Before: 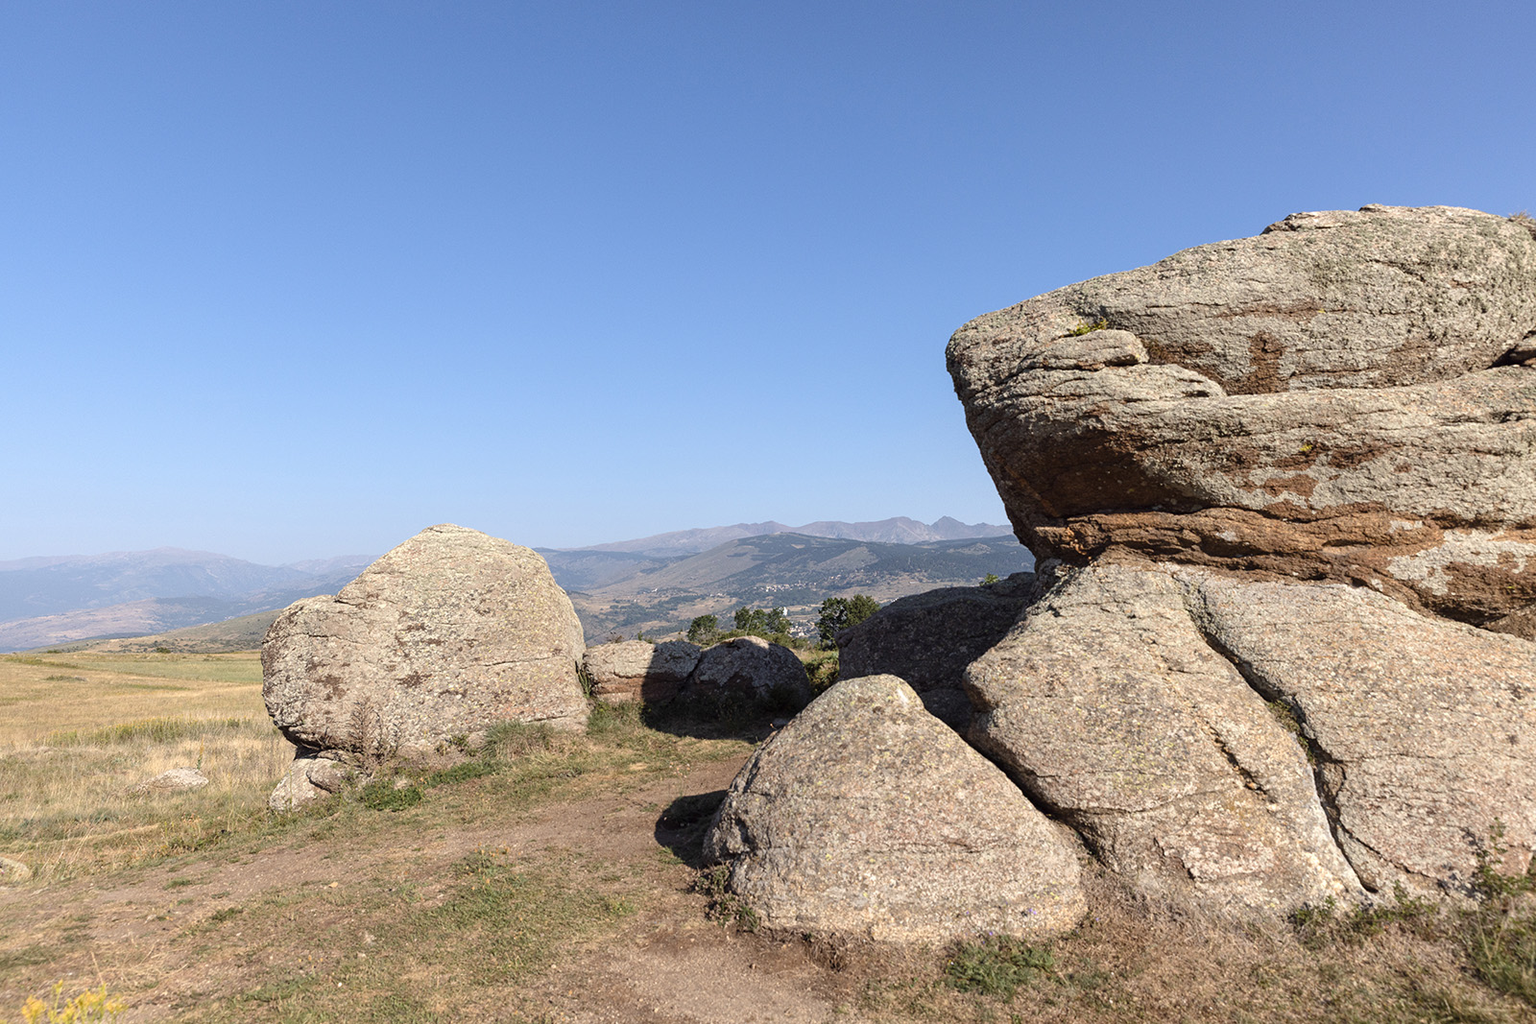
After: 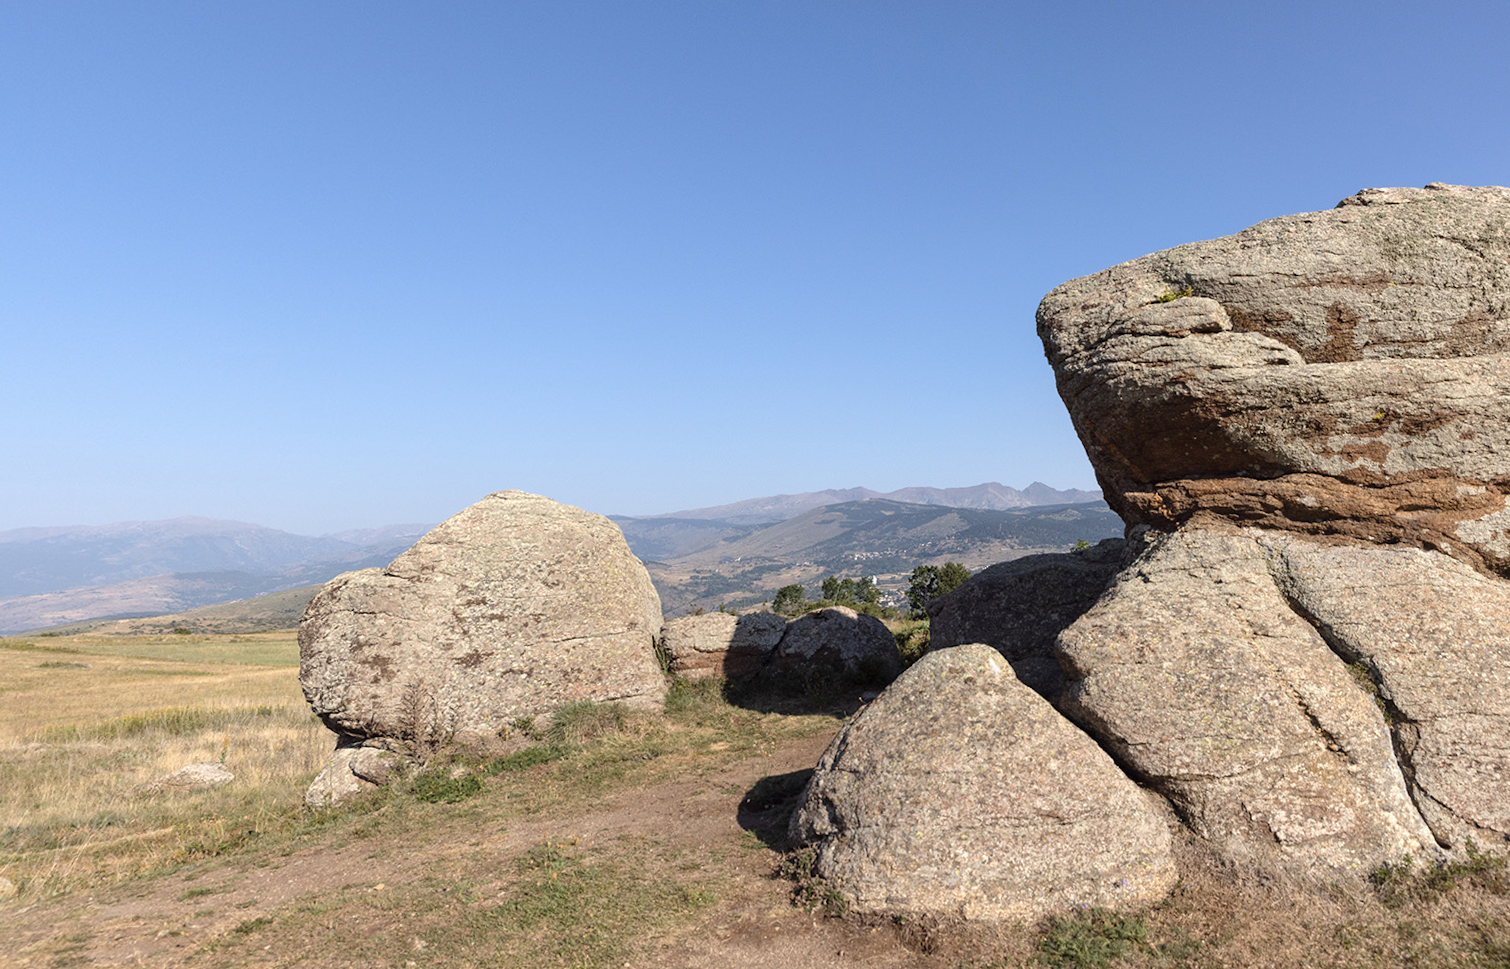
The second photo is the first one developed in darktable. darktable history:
rotate and perspective: rotation -0.013°, lens shift (vertical) -0.027, lens shift (horizontal) 0.178, crop left 0.016, crop right 0.989, crop top 0.082, crop bottom 0.918
crop: right 4.126%, bottom 0.031%
